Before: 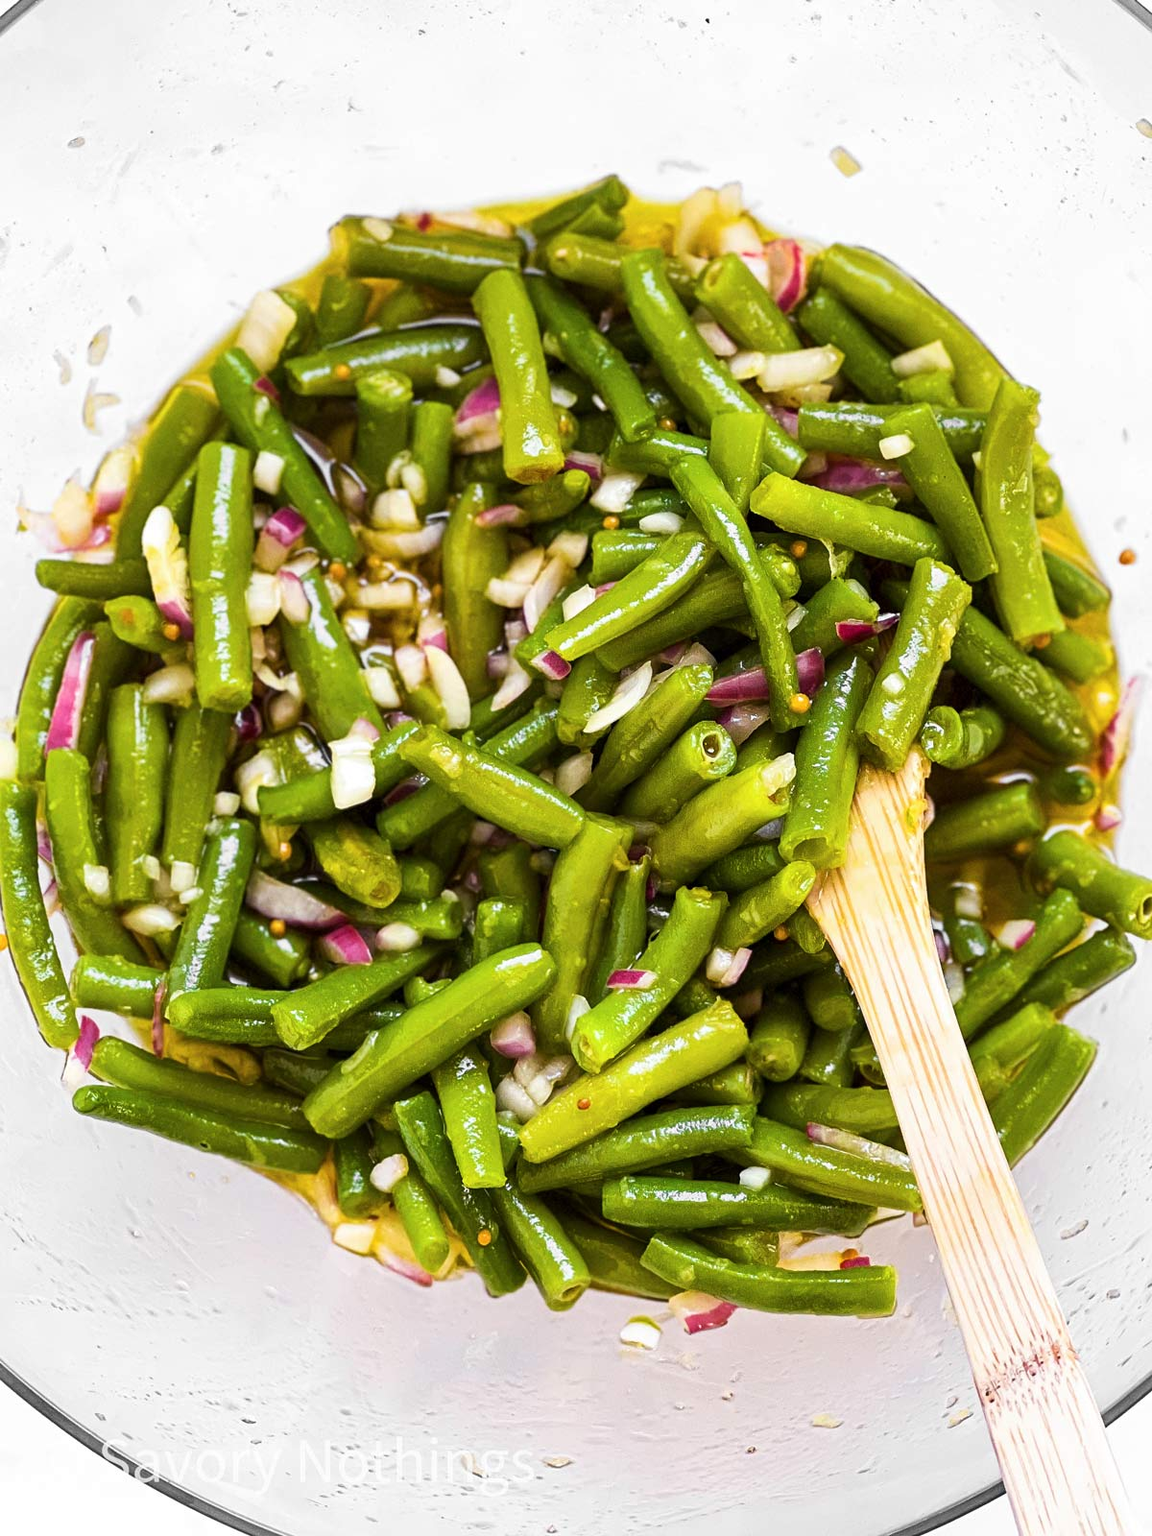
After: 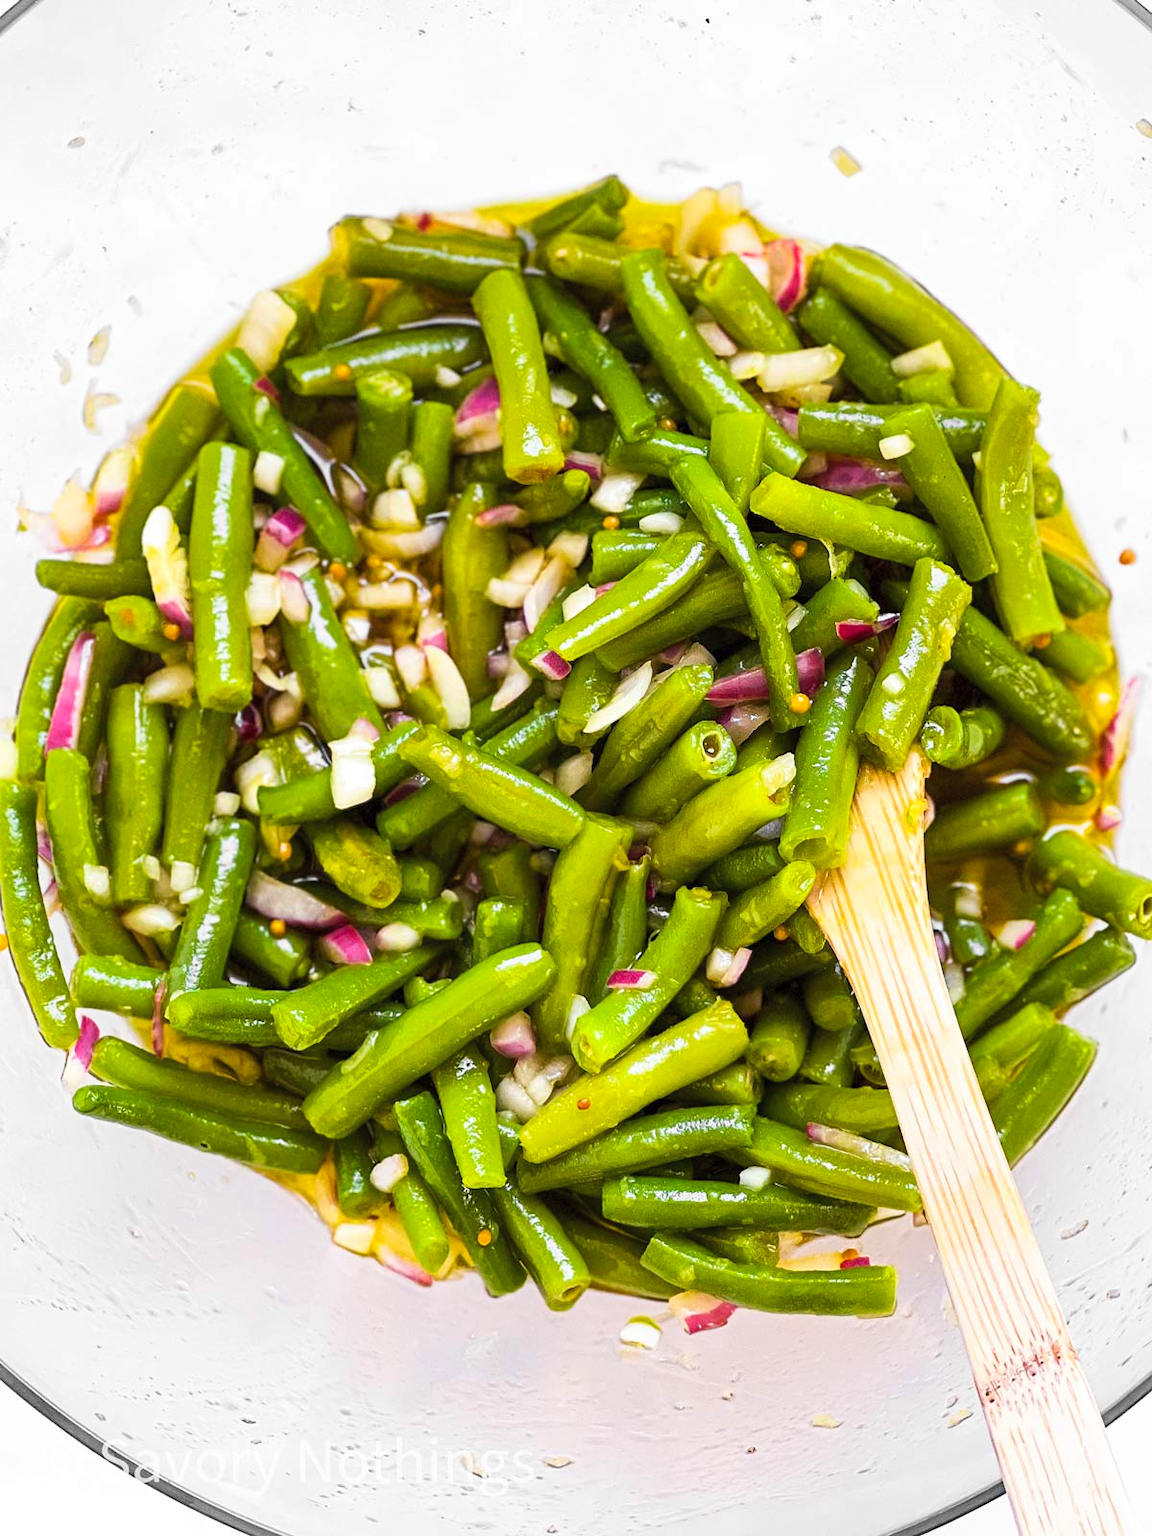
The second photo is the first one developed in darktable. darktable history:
contrast brightness saturation: contrast 0.071, brightness 0.083, saturation 0.178
